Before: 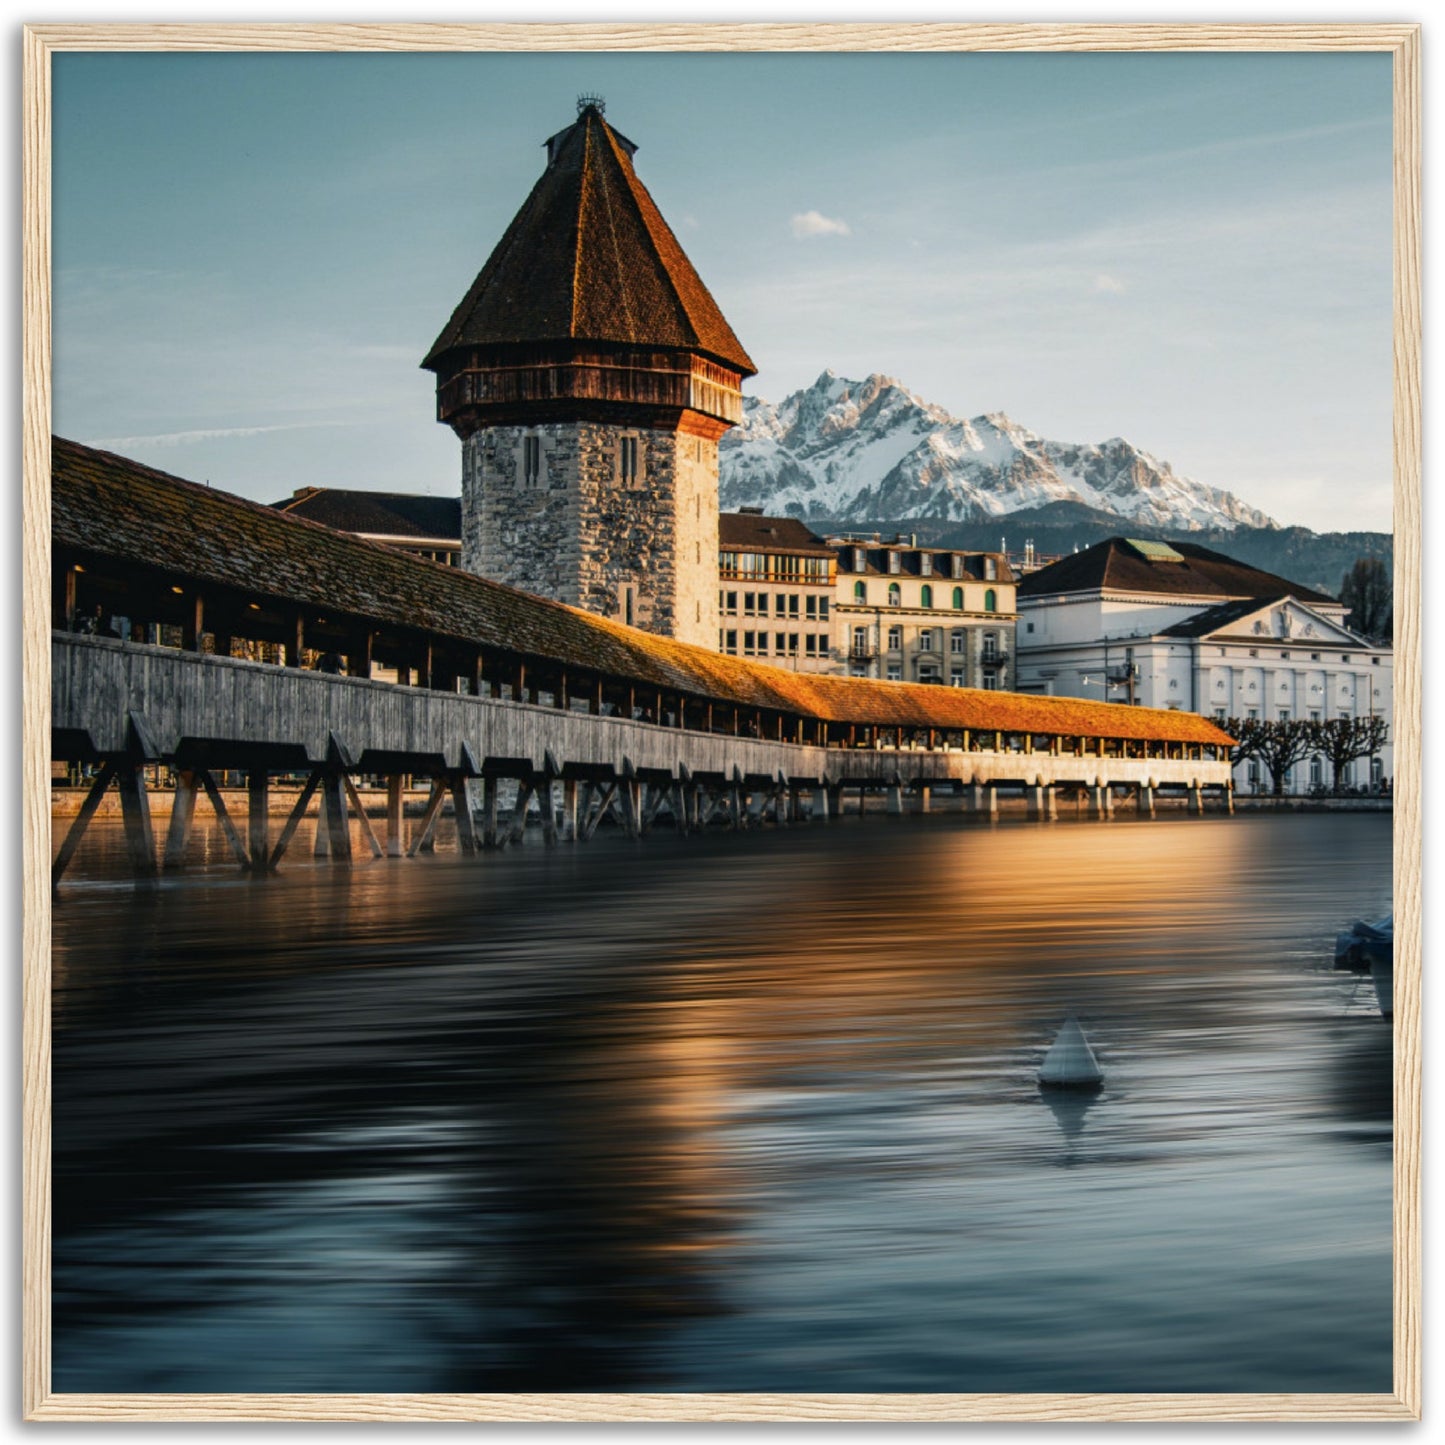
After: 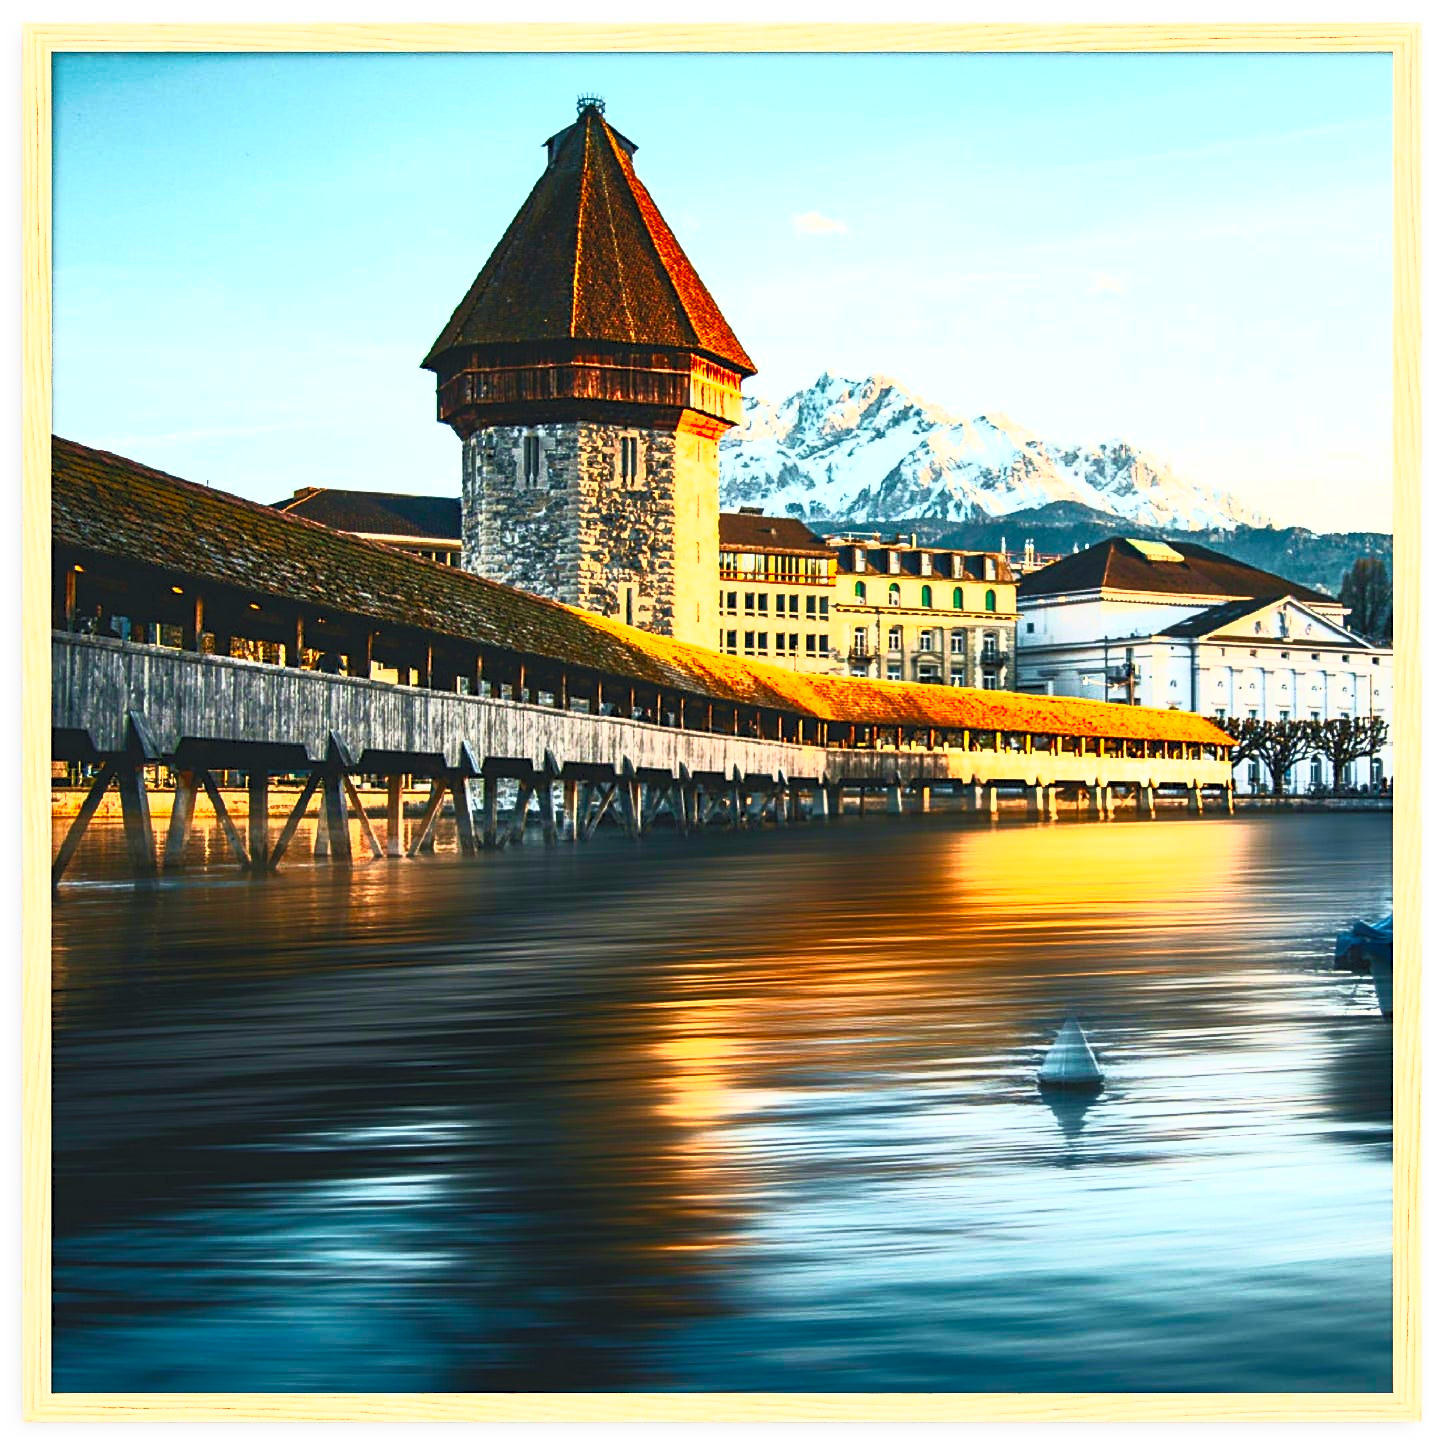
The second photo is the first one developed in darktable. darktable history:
contrast brightness saturation: contrast 0.981, brightness 0.999, saturation 0.997
sharpen: on, module defaults
velvia: on, module defaults
